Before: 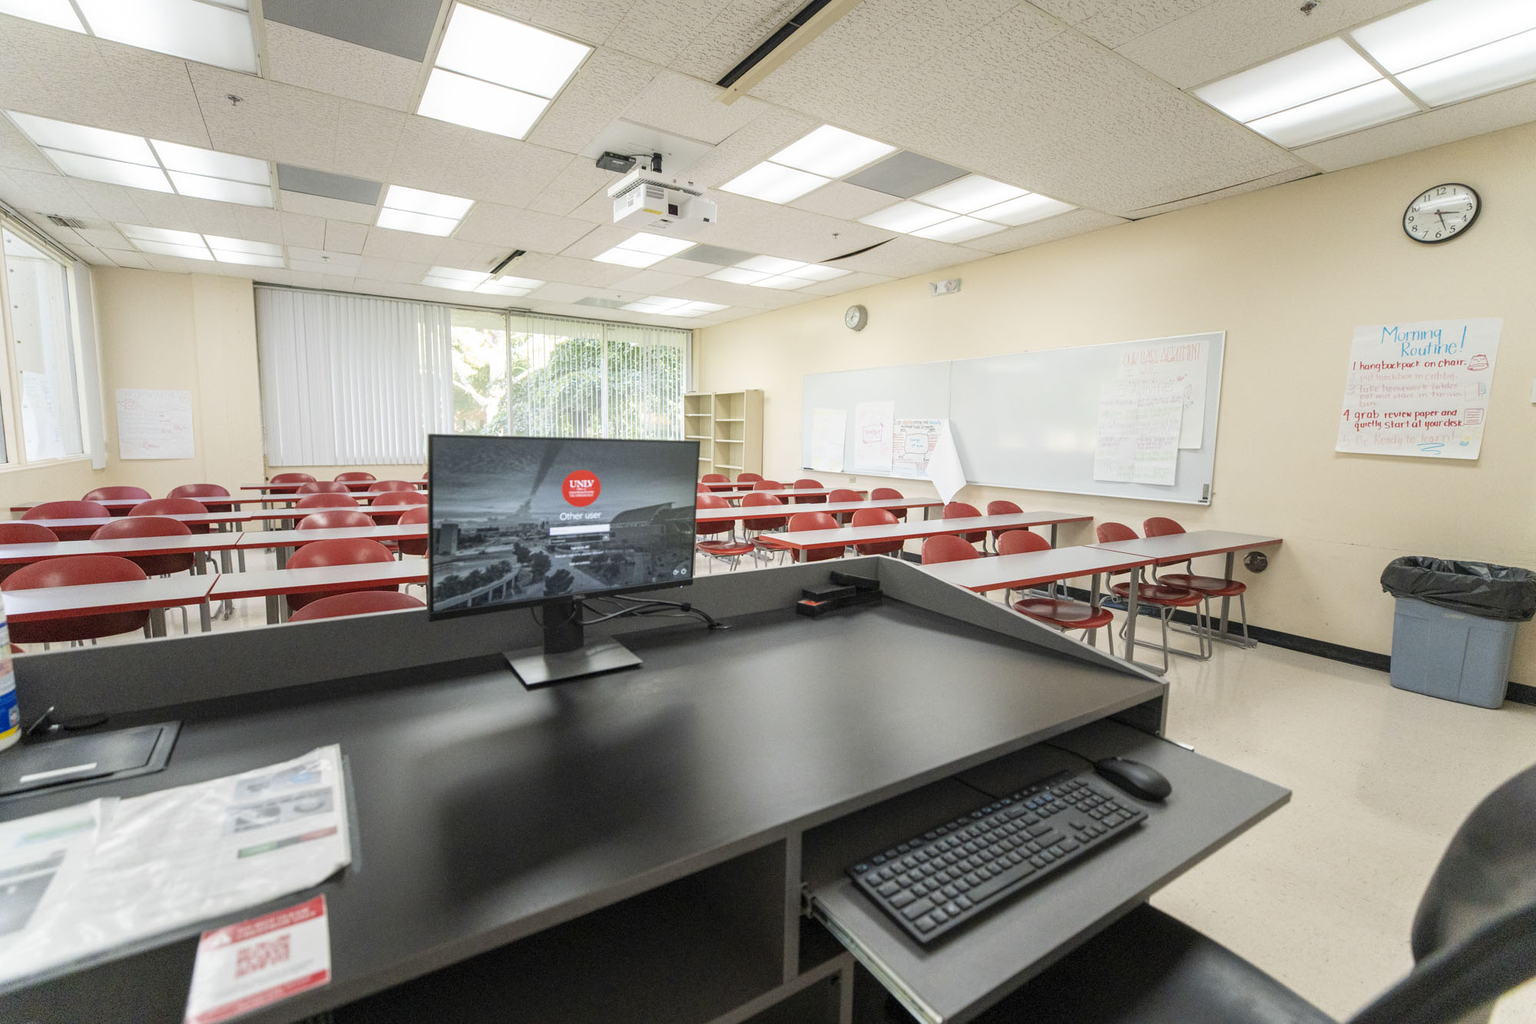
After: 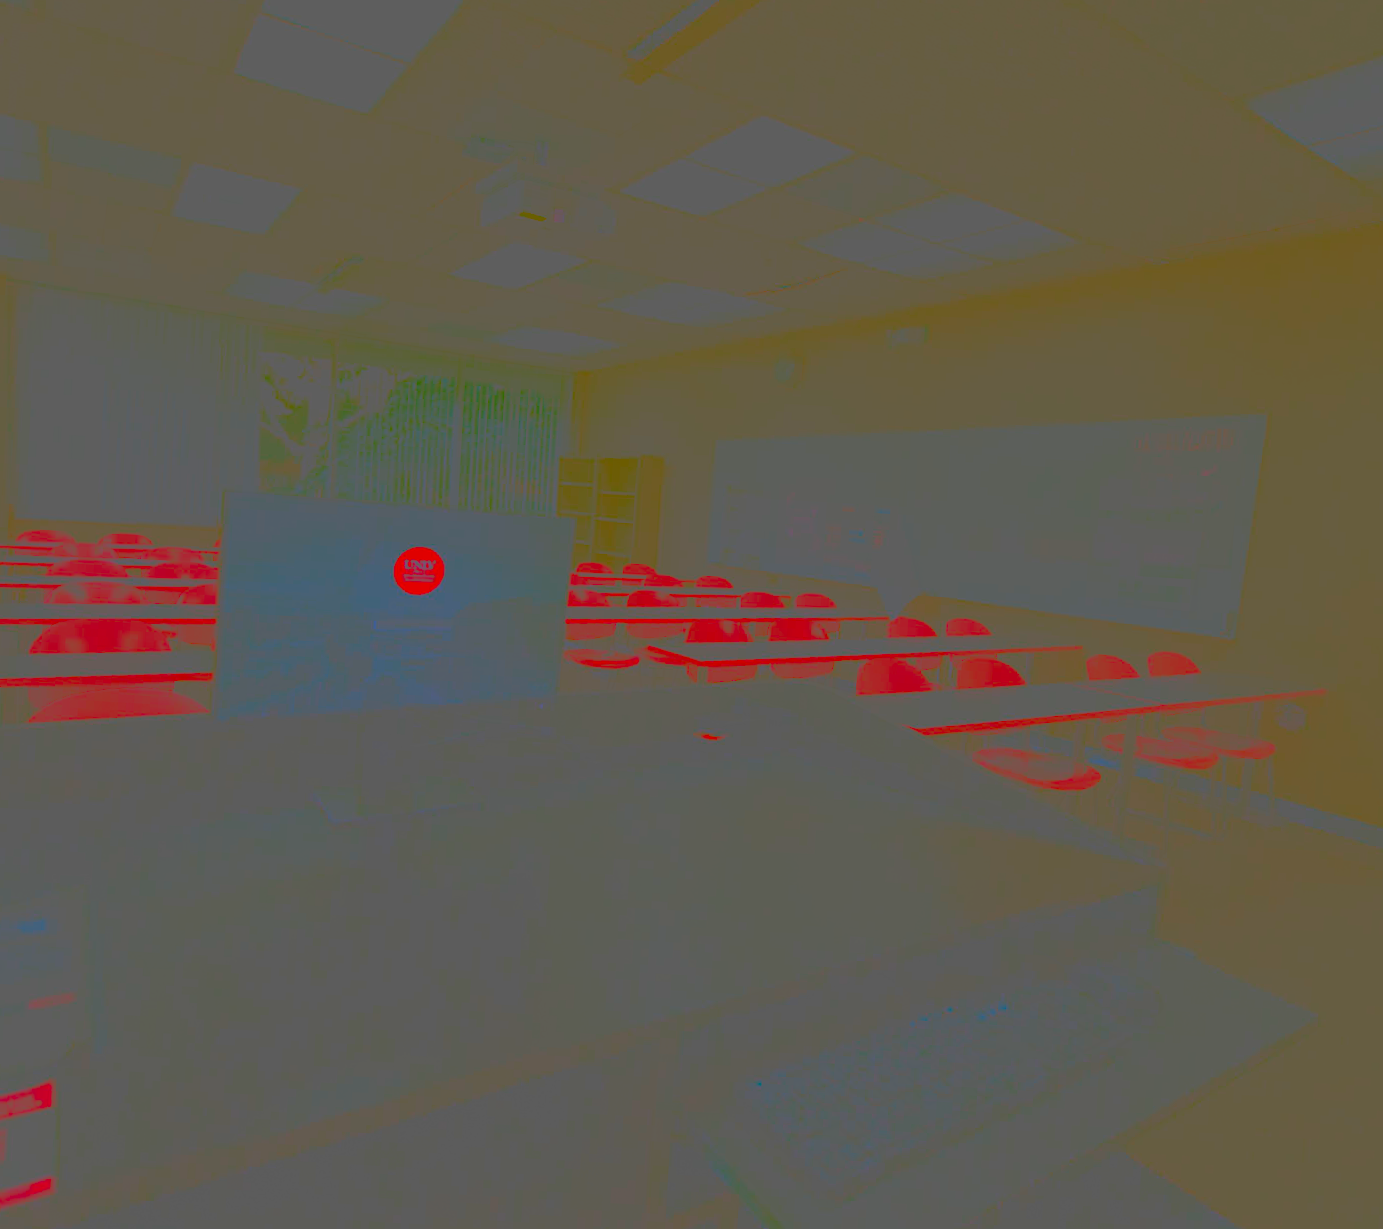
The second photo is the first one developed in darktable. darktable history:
contrast brightness saturation: contrast -0.99, brightness -0.17, saturation 0.75
crop and rotate: angle -3.27°, left 14.277%, top 0.028%, right 10.766%, bottom 0.028%
tone curve: curves: ch0 [(0, 0) (0.08, 0.056) (0.4, 0.4) (0.6, 0.612) (0.92, 0.924) (1, 1)], color space Lab, linked channels, preserve colors none
sharpen: on, module defaults
